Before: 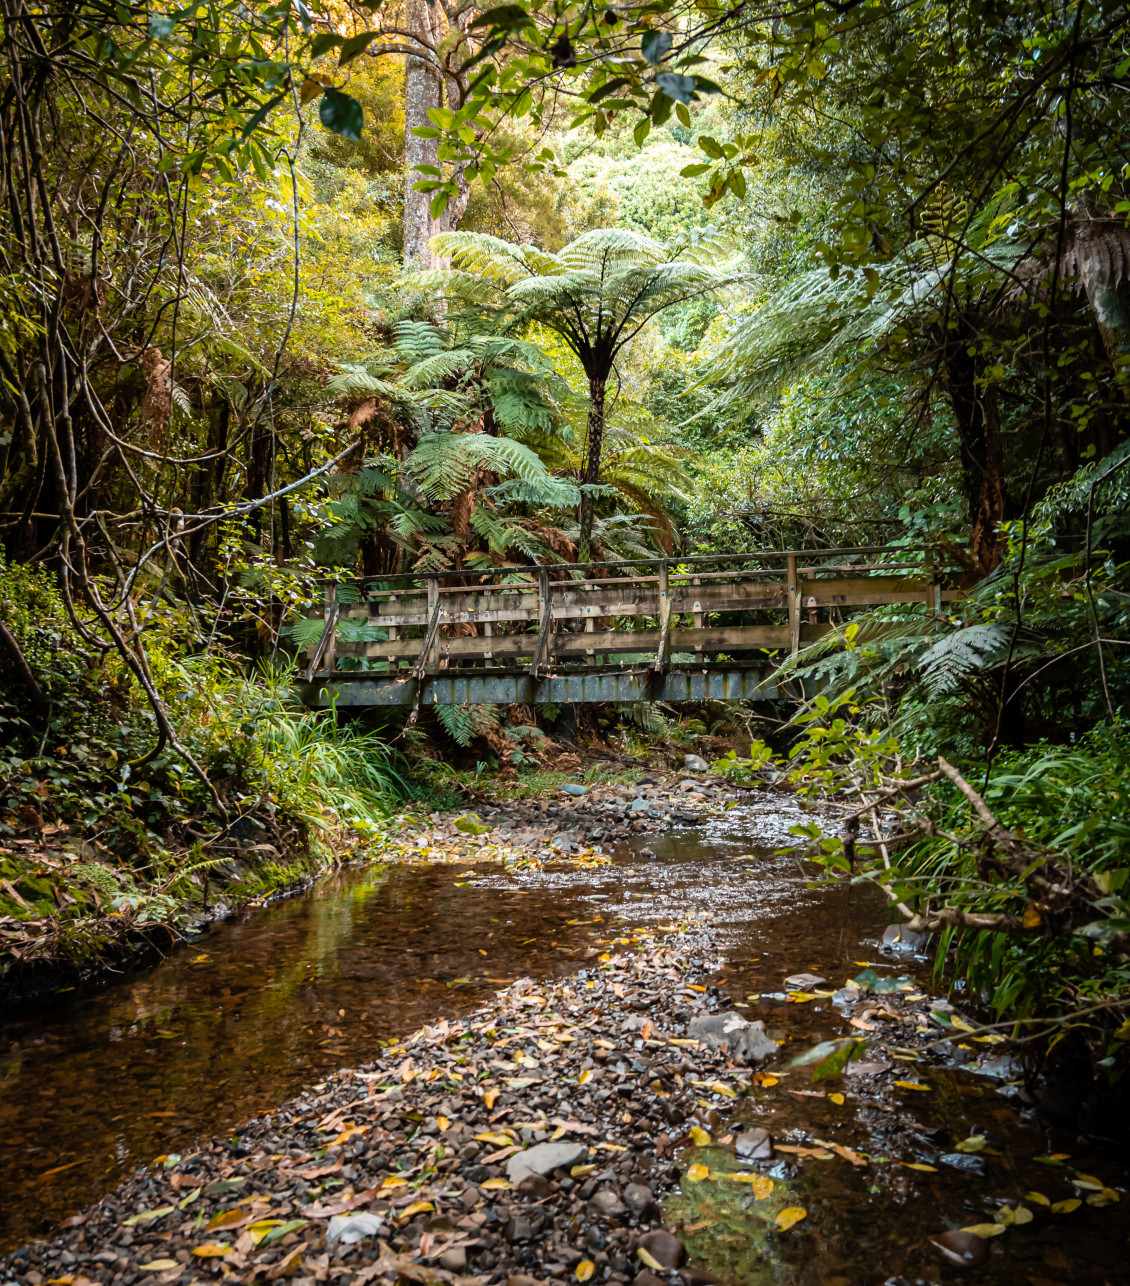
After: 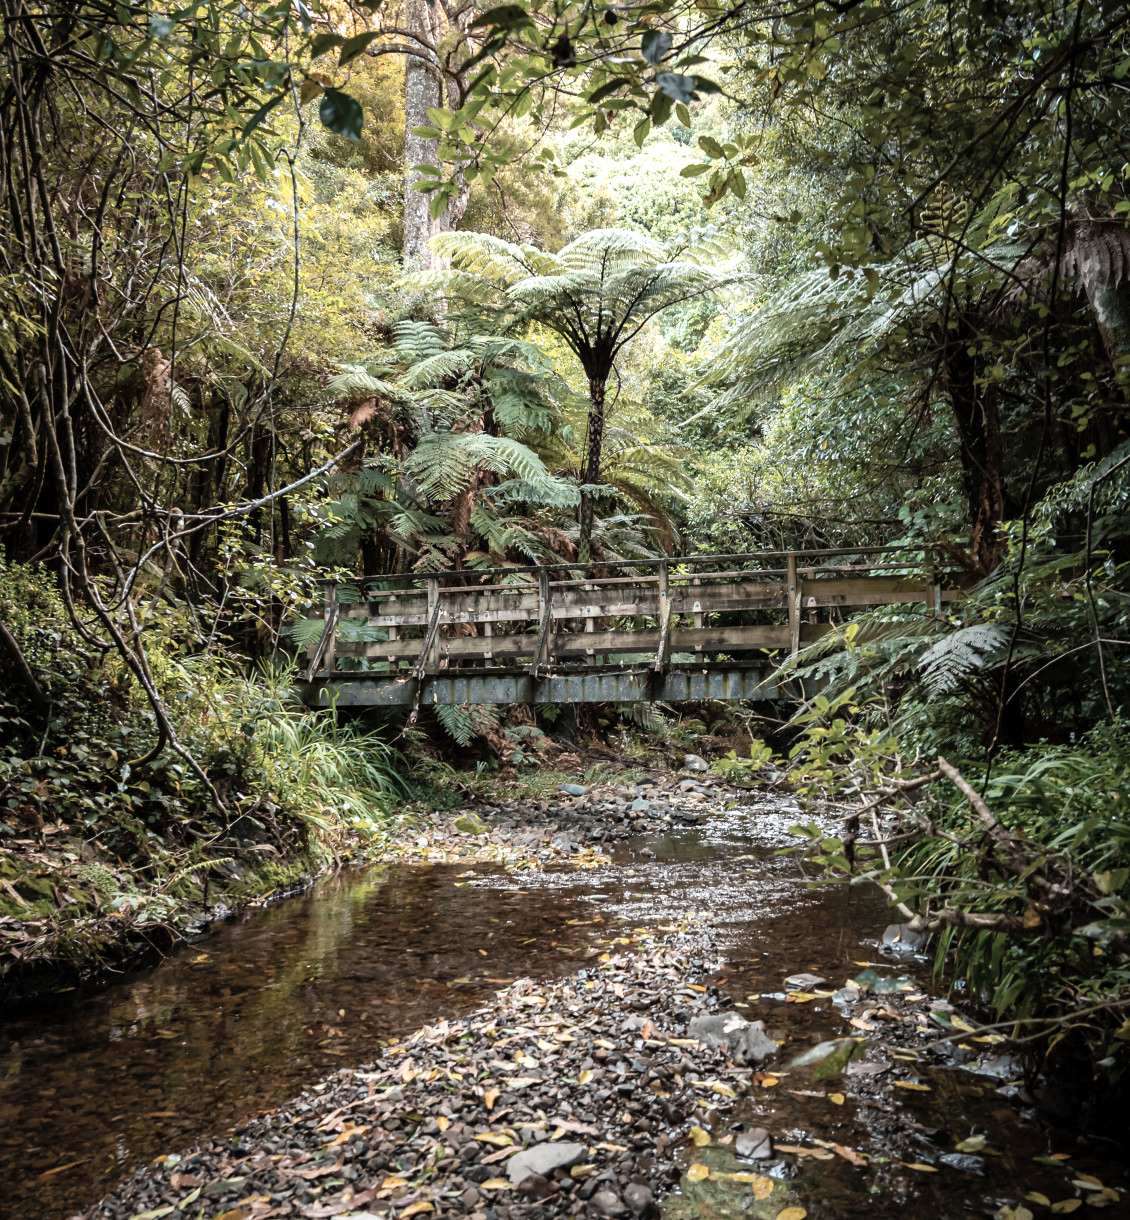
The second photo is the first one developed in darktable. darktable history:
exposure: exposure 0.258 EV, compensate highlight preservation false
color correction: saturation 0.57
crop and rotate: top 0%, bottom 5.097%
